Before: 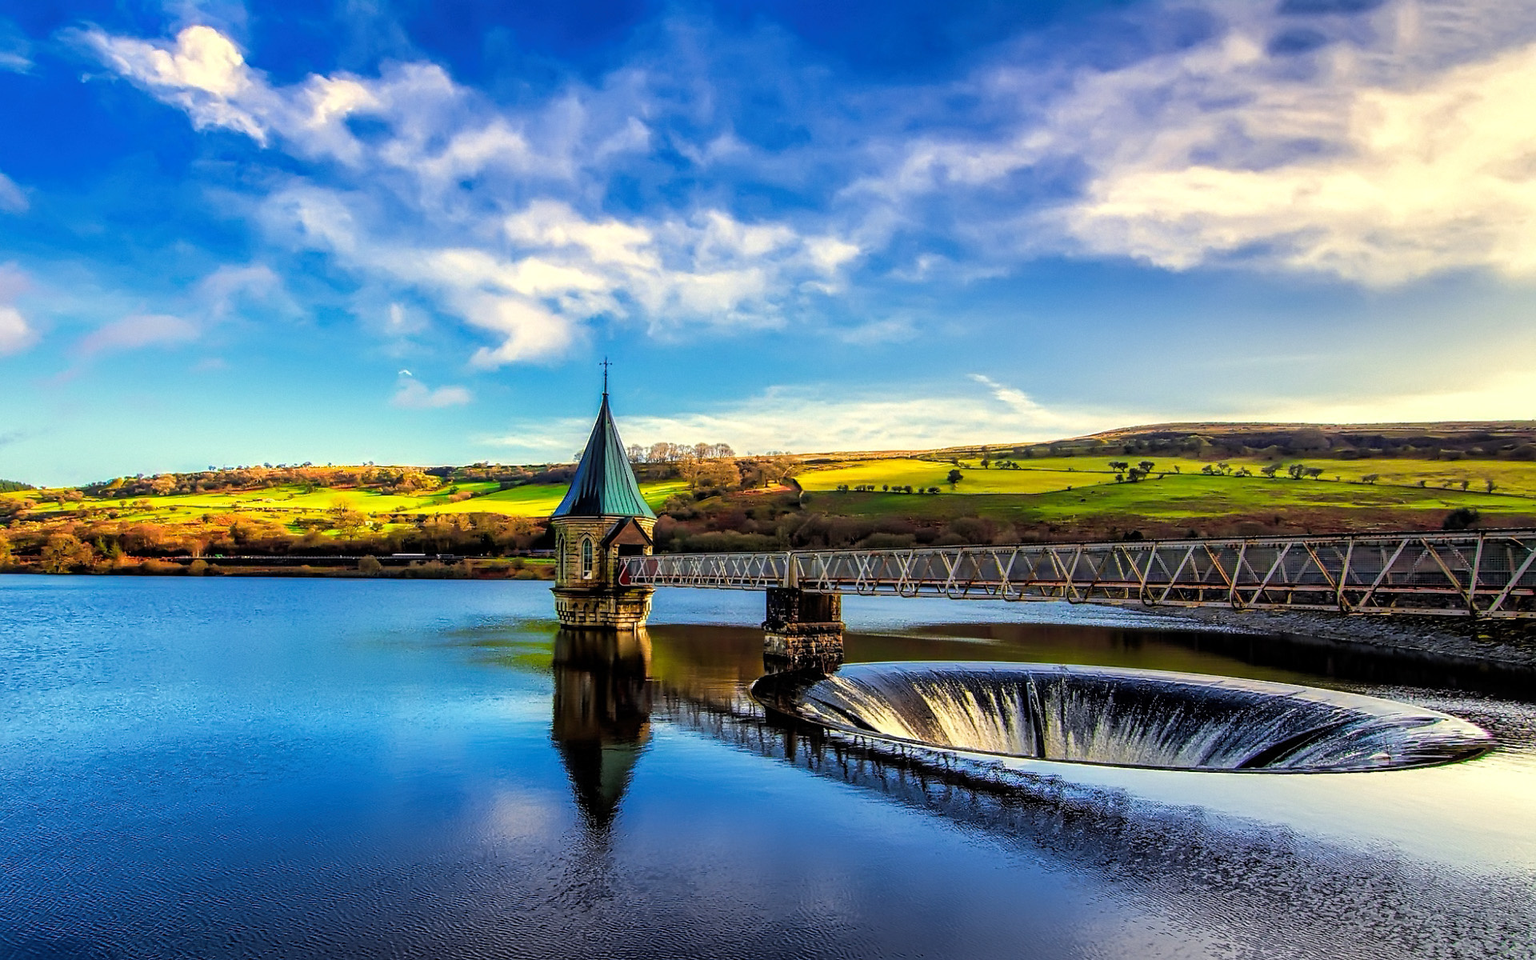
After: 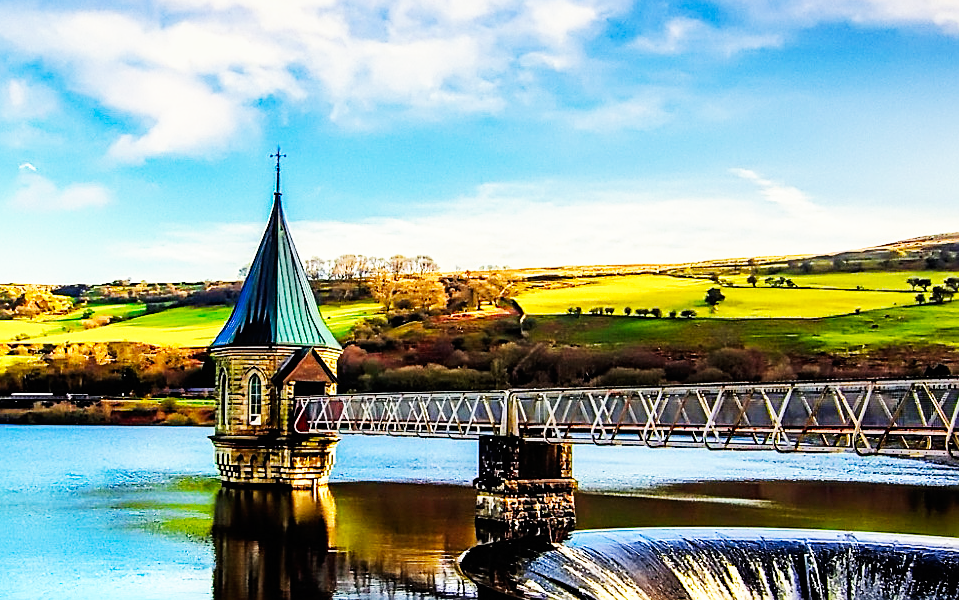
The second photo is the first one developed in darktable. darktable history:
base curve: curves: ch0 [(0, 0) (0.007, 0.004) (0.027, 0.03) (0.046, 0.07) (0.207, 0.54) (0.442, 0.872) (0.673, 0.972) (1, 1)], preserve colors none
crop: left 25%, top 25%, right 25%, bottom 25%
sharpen: on, module defaults
graduated density: on, module defaults
white balance: red 1, blue 1
